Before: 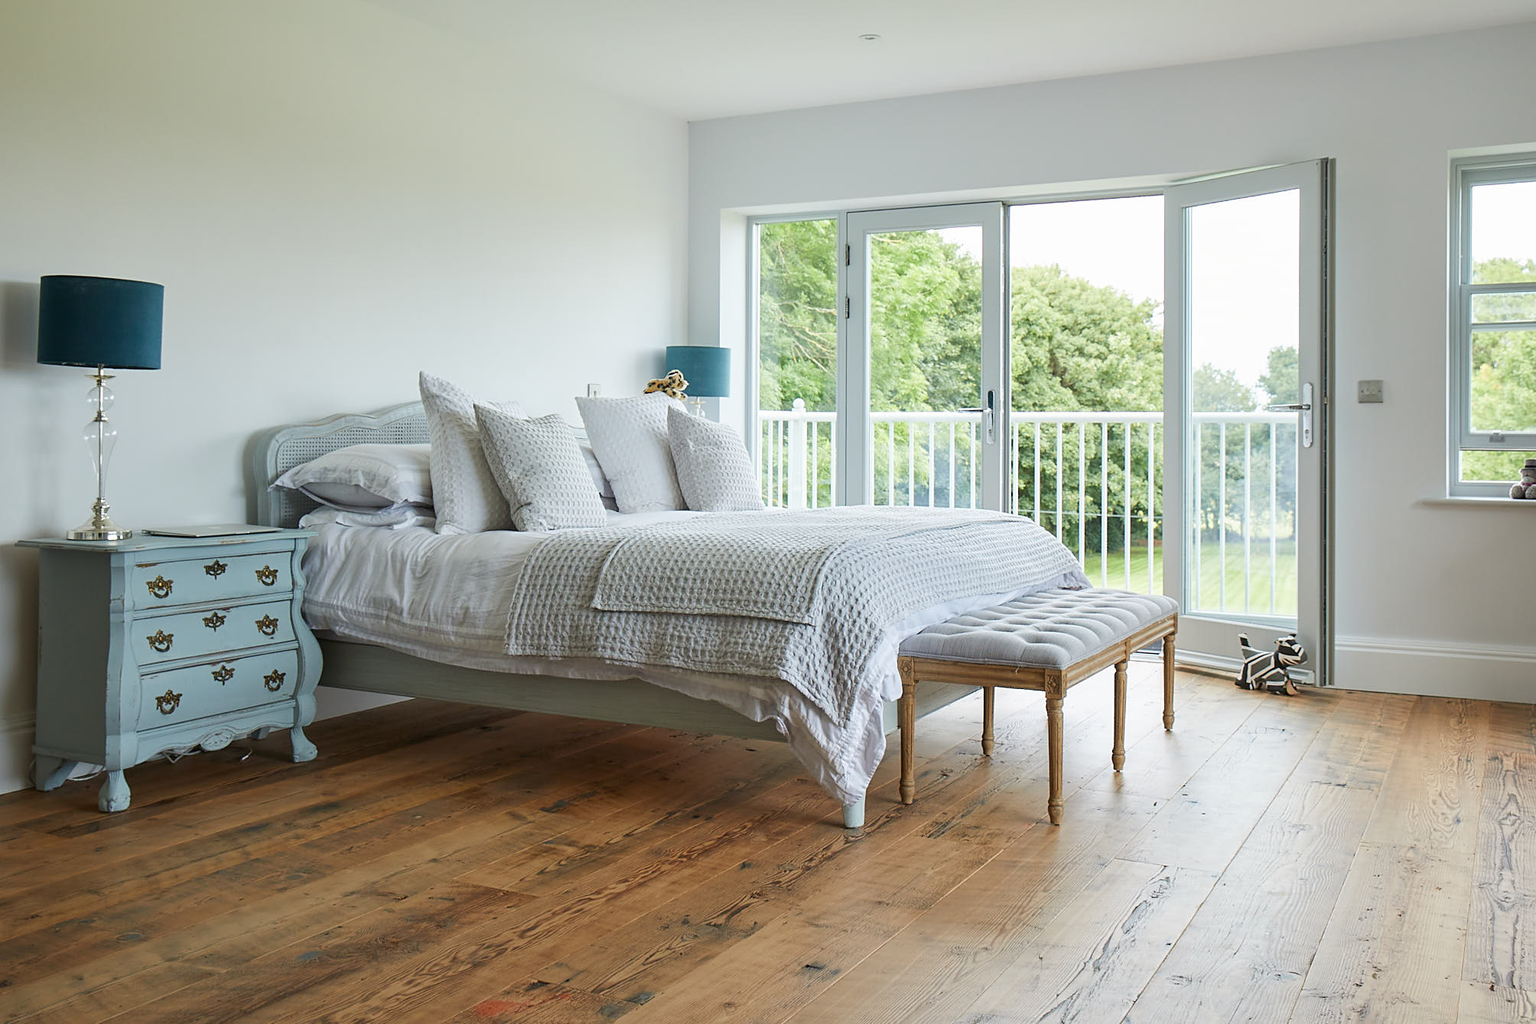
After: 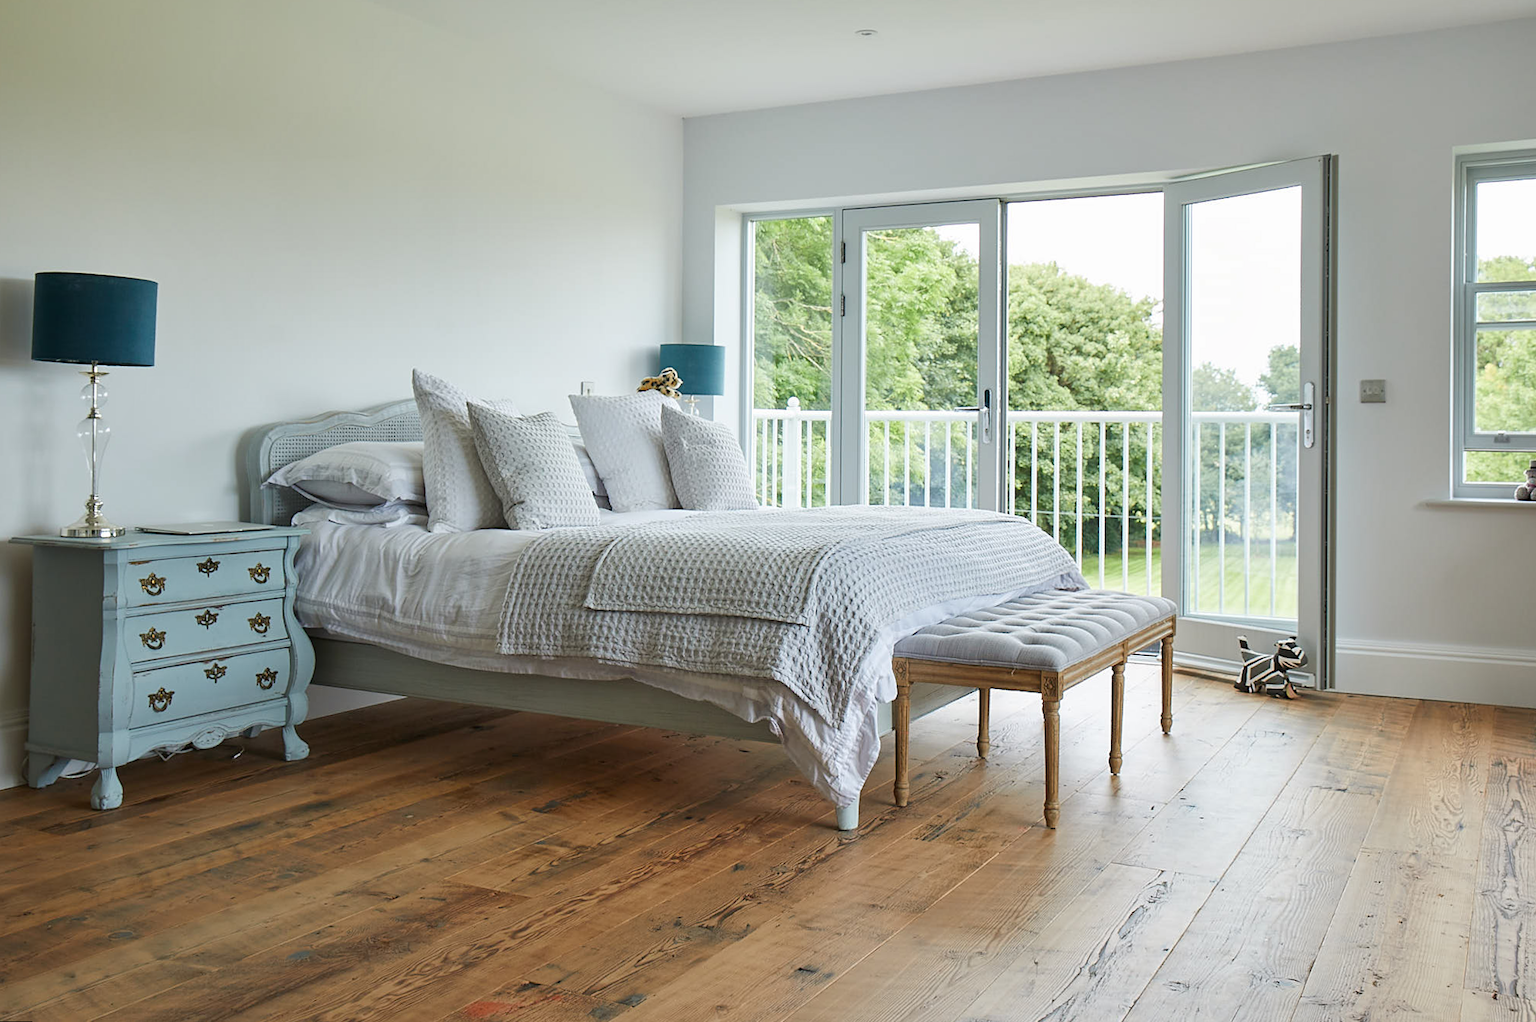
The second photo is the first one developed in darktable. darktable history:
rotate and perspective: rotation 0.192°, lens shift (horizontal) -0.015, crop left 0.005, crop right 0.996, crop top 0.006, crop bottom 0.99
shadows and highlights: shadows 29.61, highlights -30.47, low approximation 0.01, soften with gaussian
